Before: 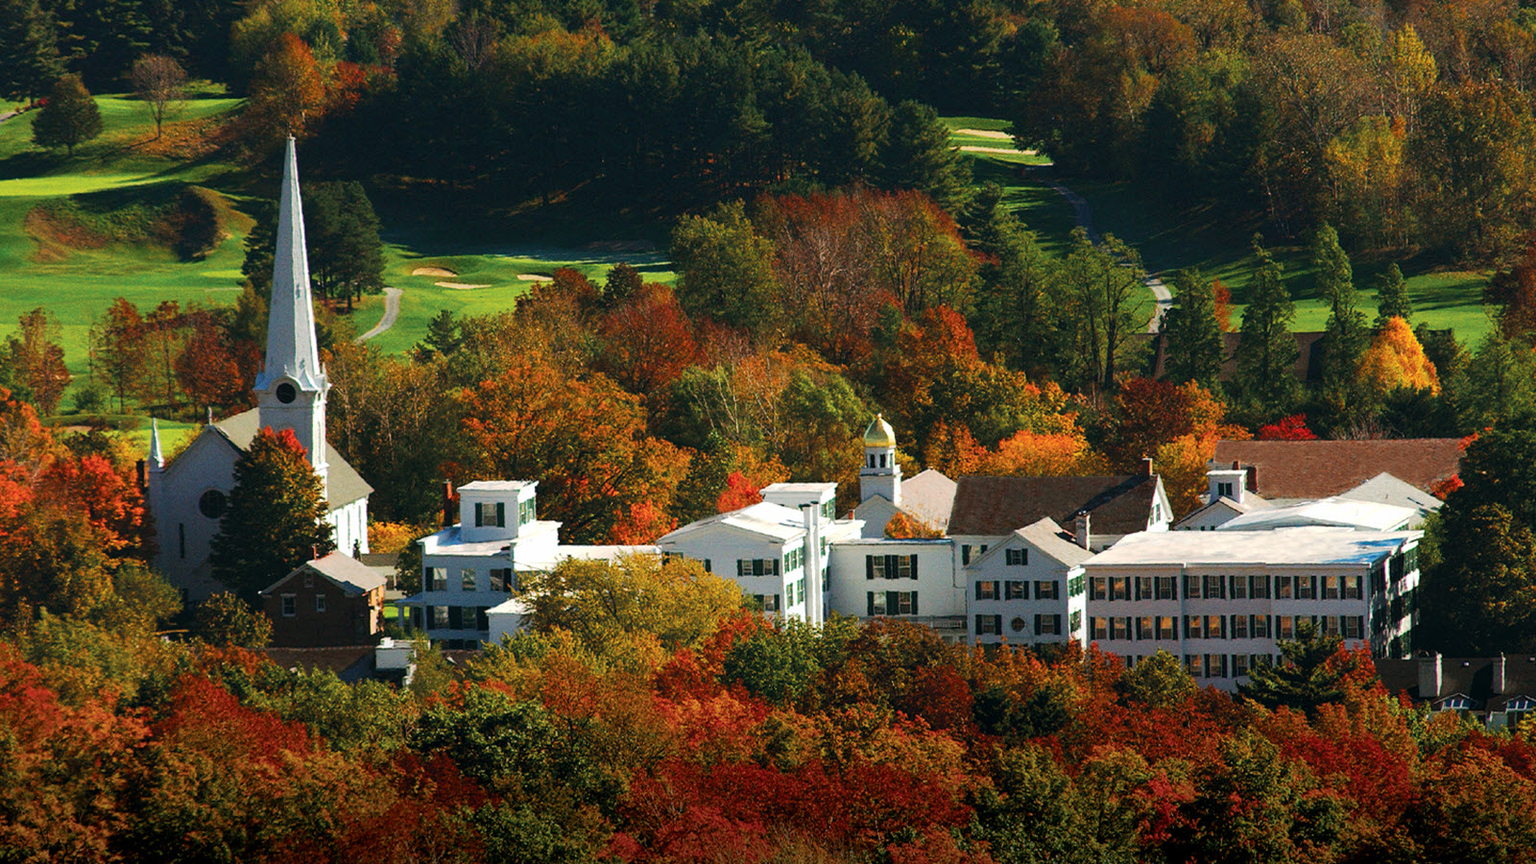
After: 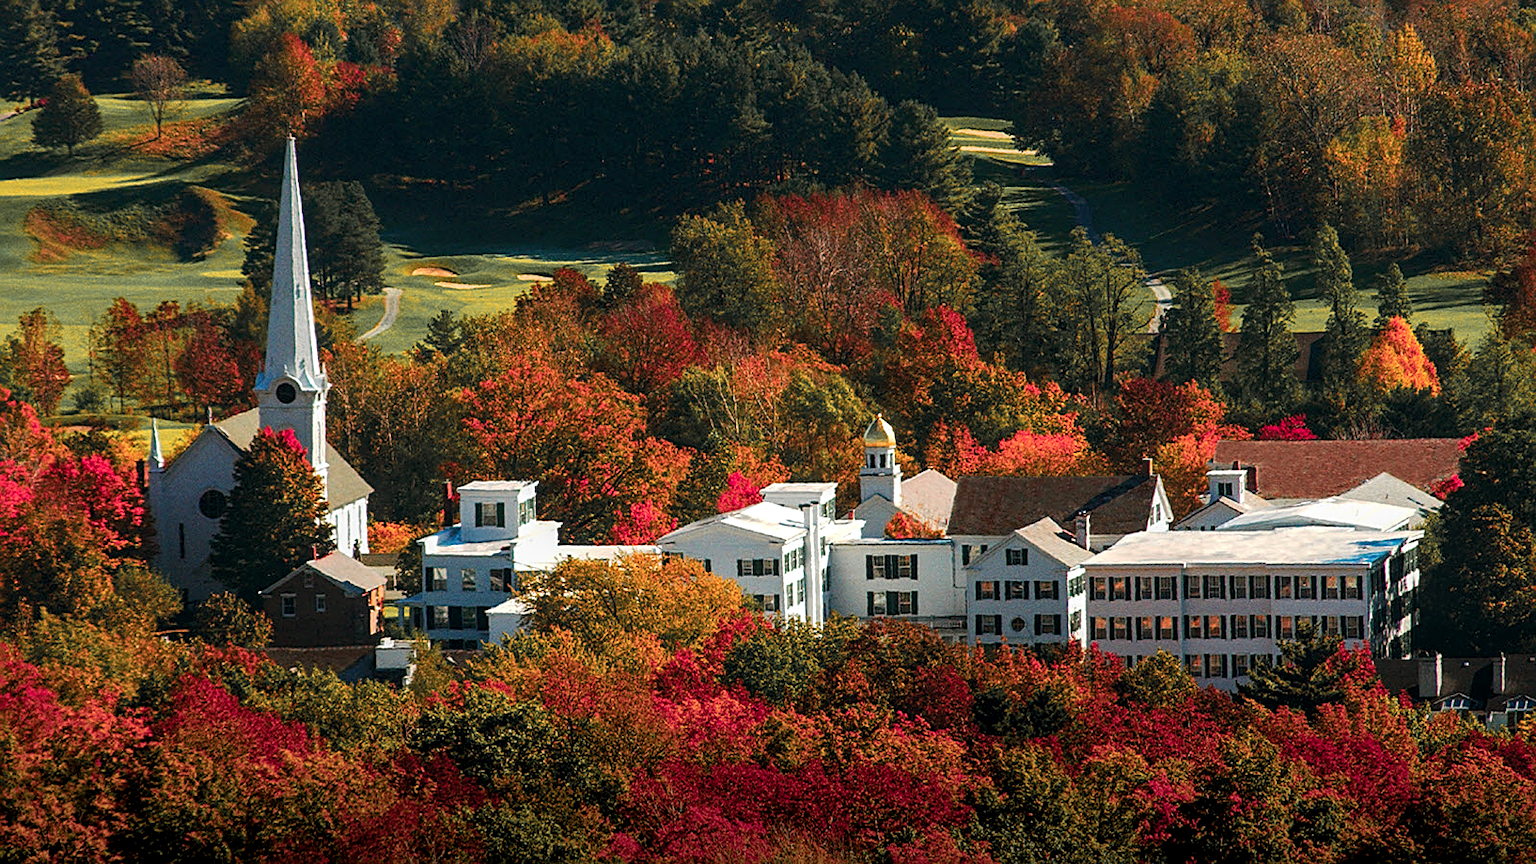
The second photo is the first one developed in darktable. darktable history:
sharpen: on, module defaults
color zones: curves: ch1 [(0.263, 0.53) (0.376, 0.287) (0.487, 0.512) (0.748, 0.547) (1, 0.513)]; ch2 [(0.262, 0.45) (0.751, 0.477)], mix 31.98%
base curve: curves: ch0 [(0, 0) (0.472, 0.455) (1, 1)], preserve colors none
local contrast: on, module defaults
exposure: compensate highlight preservation false
